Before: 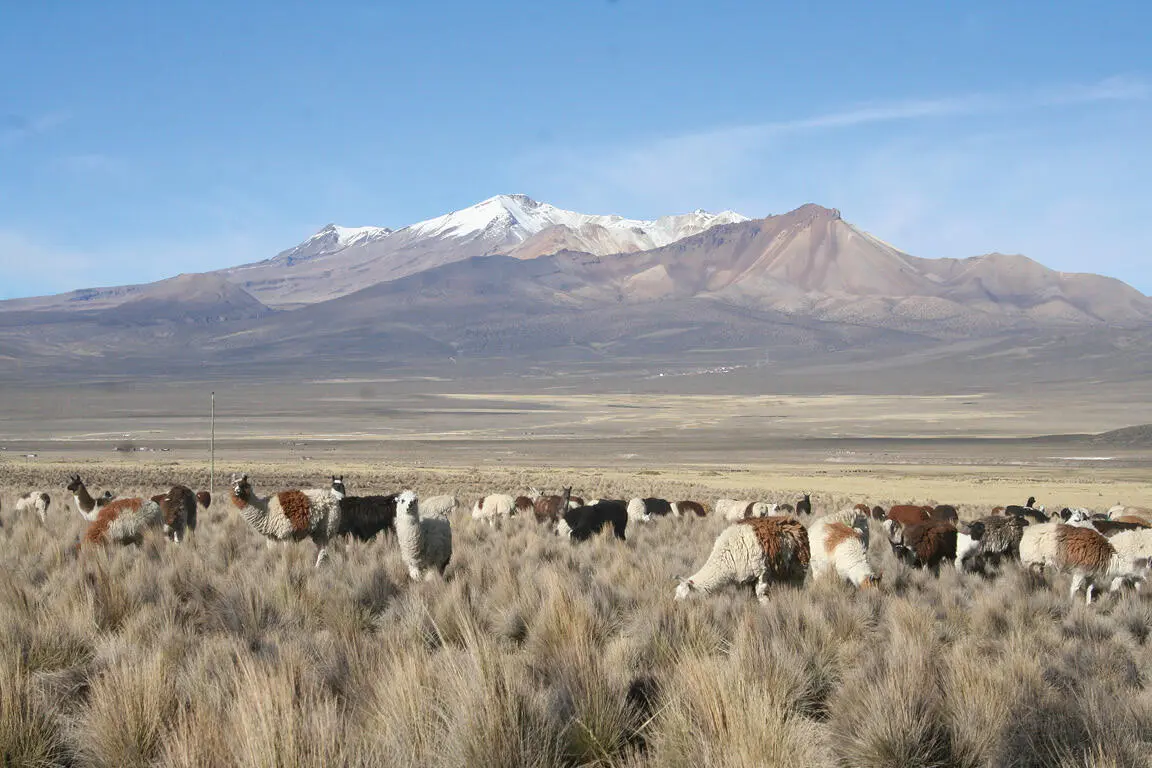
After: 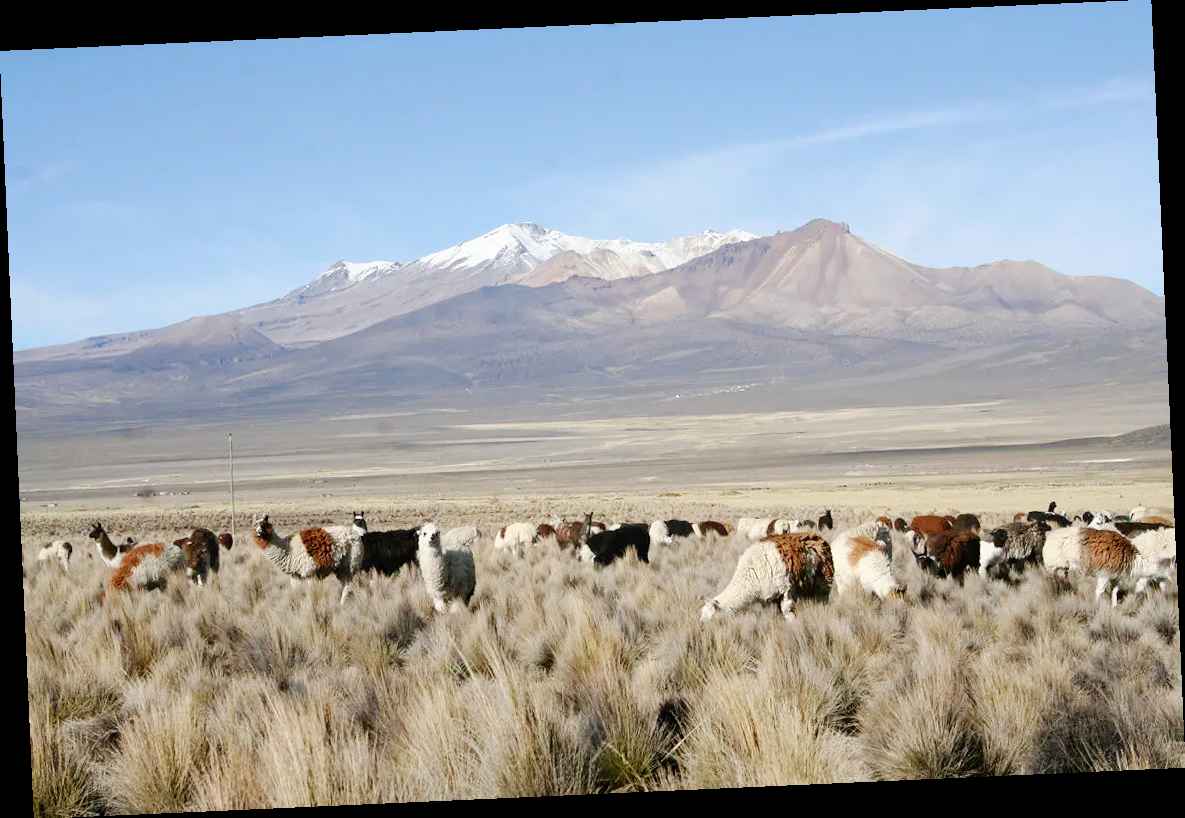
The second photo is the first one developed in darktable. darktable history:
tone curve: curves: ch0 [(0, 0) (0.003, 0) (0.011, 0.001) (0.025, 0.003) (0.044, 0.005) (0.069, 0.012) (0.1, 0.023) (0.136, 0.039) (0.177, 0.088) (0.224, 0.15) (0.277, 0.24) (0.335, 0.337) (0.399, 0.437) (0.468, 0.535) (0.543, 0.629) (0.623, 0.71) (0.709, 0.782) (0.801, 0.856) (0.898, 0.94) (1, 1)], preserve colors none
rotate and perspective: rotation -2.56°, automatic cropping off
